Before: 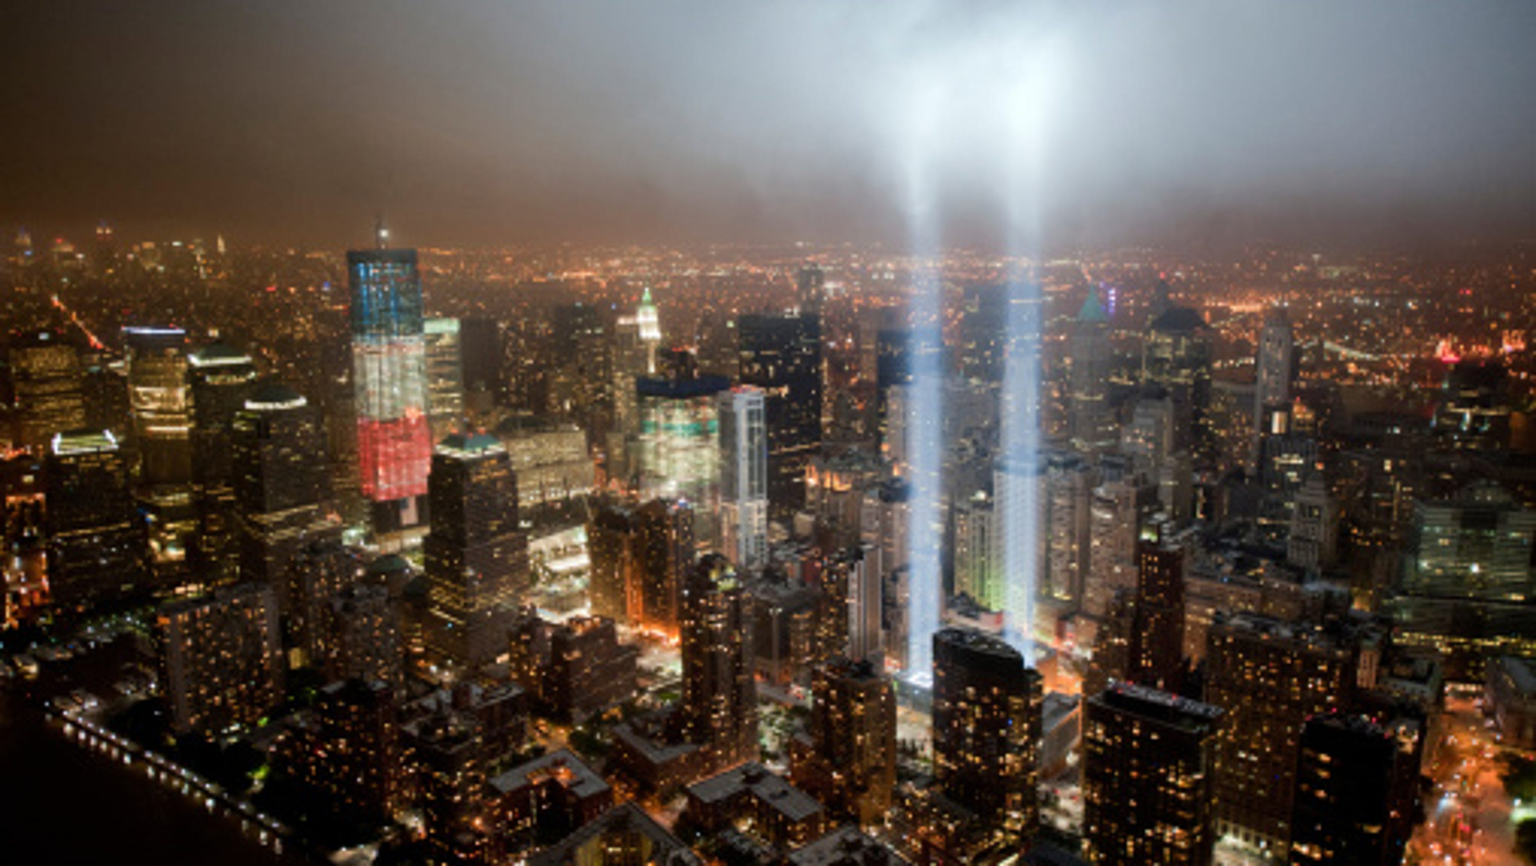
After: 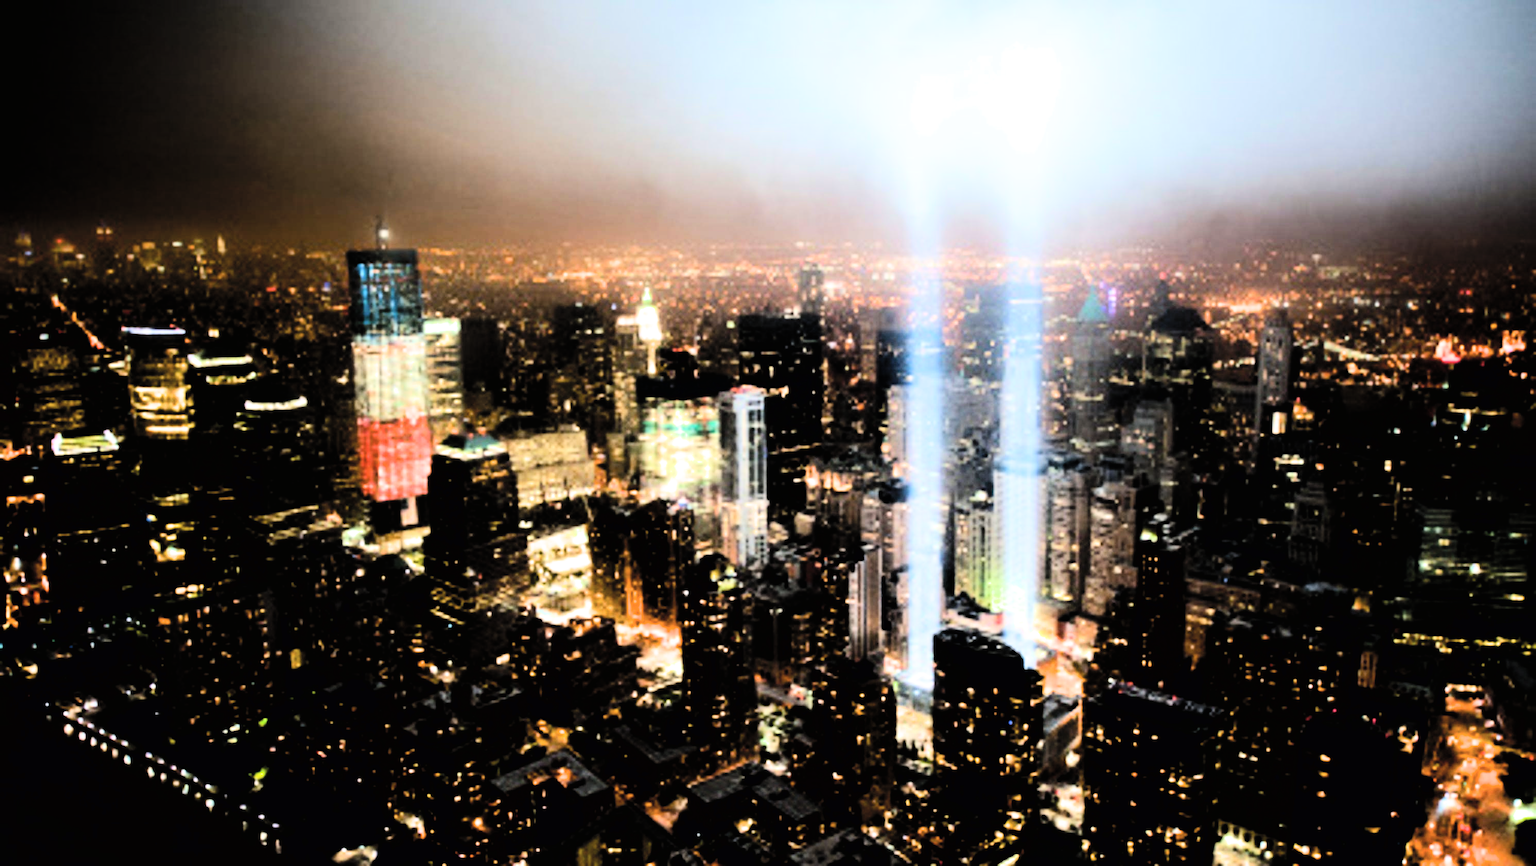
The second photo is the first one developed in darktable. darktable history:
sharpen: amount 0.211
contrast equalizer: y [[0.546, 0.552, 0.554, 0.554, 0.552, 0.546], [0.5 ×6], [0.5 ×6], [0 ×6], [0 ×6]]
contrast brightness saturation: contrast 0.143, brightness 0.207
color balance rgb: shadows lift › chroma 1.02%, shadows lift › hue 216.51°, linear chroma grading › global chroma 14.452%, perceptual saturation grading › global saturation 20%, perceptual saturation grading › highlights -25.25%, perceptual saturation grading › shadows 24.183%, perceptual brilliance grading › highlights 13.069%, perceptual brilliance grading › mid-tones 8.436%, perceptual brilliance grading › shadows -18.175%, global vibrance 20%
filmic rgb: black relative exposure -5.06 EV, white relative exposure 3.96 EV, threshold 3.03 EV, hardness 2.88, contrast 1.204, color science v6 (2022), enable highlight reconstruction true
tone equalizer: -8 EV -1.09 EV, -7 EV -1.04 EV, -6 EV -0.901 EV, -5 EV -0.571 EV, -3 EV 0.574 EV, -2 EV 0.855 EV, -1 EV 1 EV, +0 EV 1.05 EV, smoothing diameter 2.21%, edges refinement/feathering 20.06, mask exposure compensation -1.57 EV, filter diffusion 5
